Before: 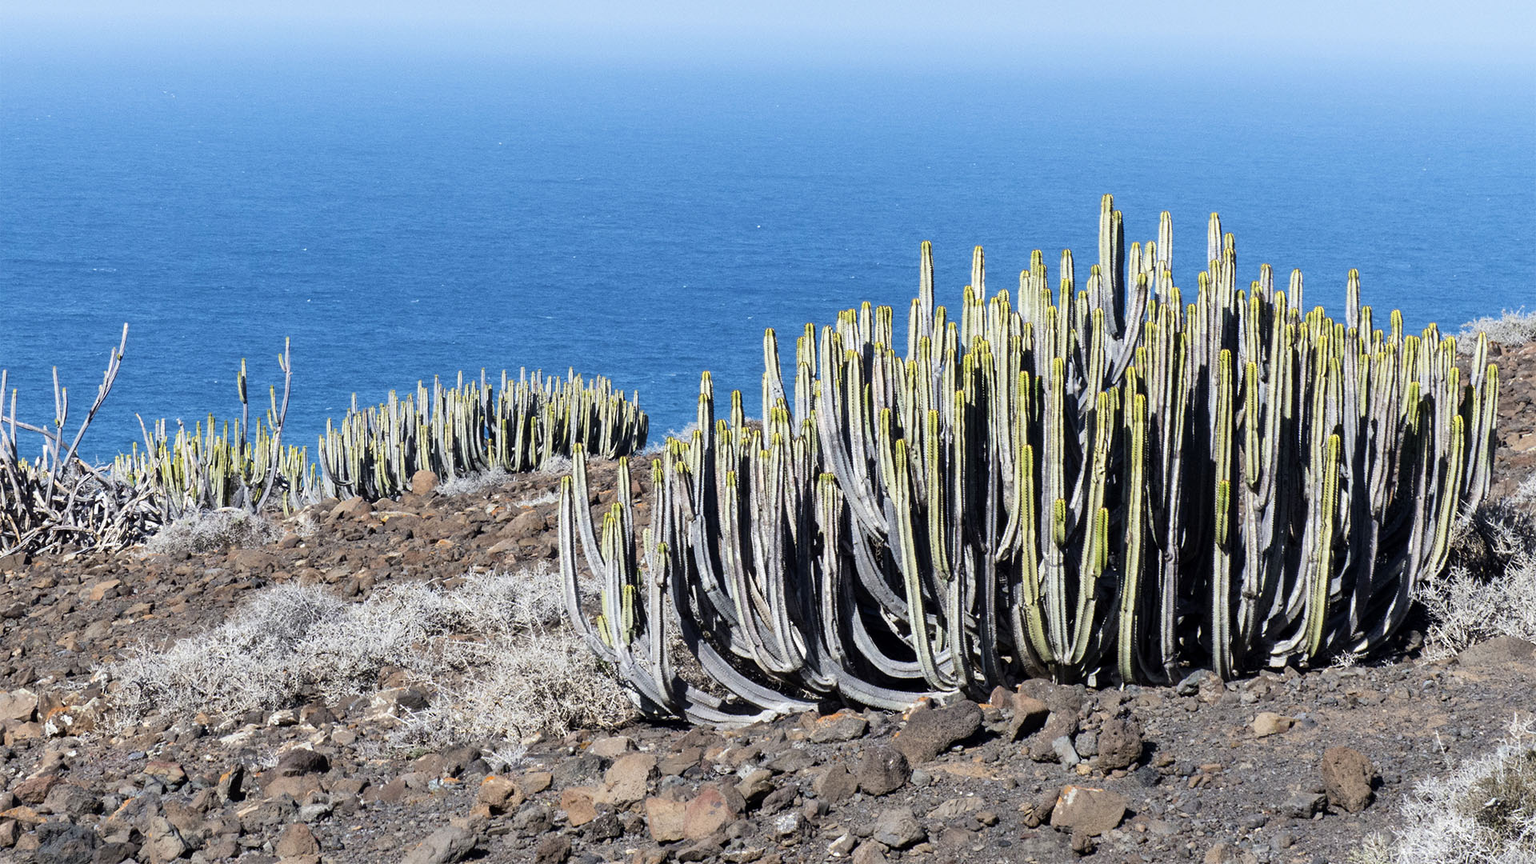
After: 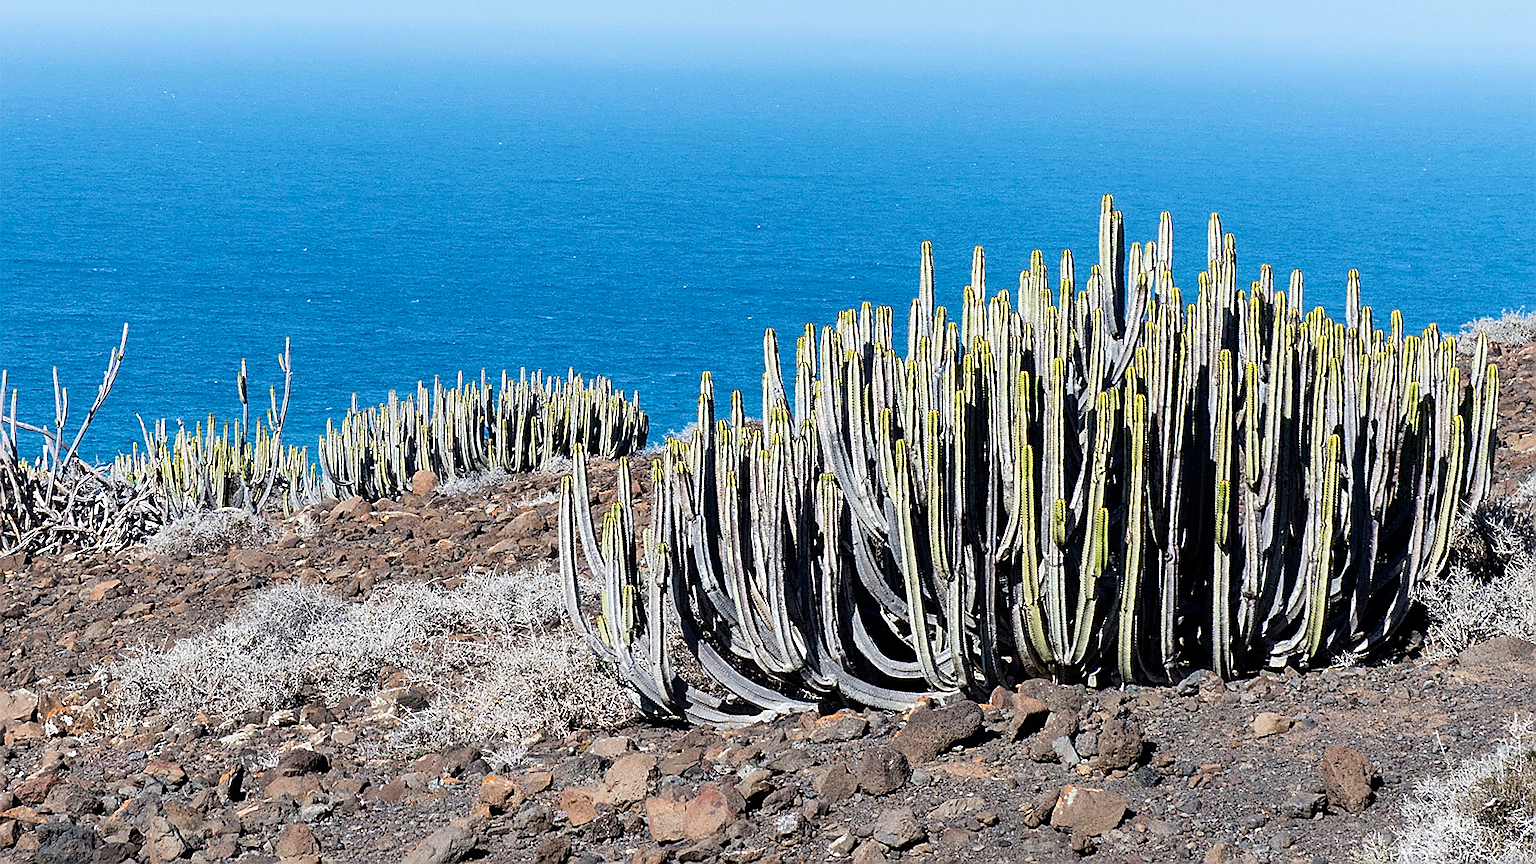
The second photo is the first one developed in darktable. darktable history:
sharpen: radius 1.405, amount 1.255, threshold 0.653
